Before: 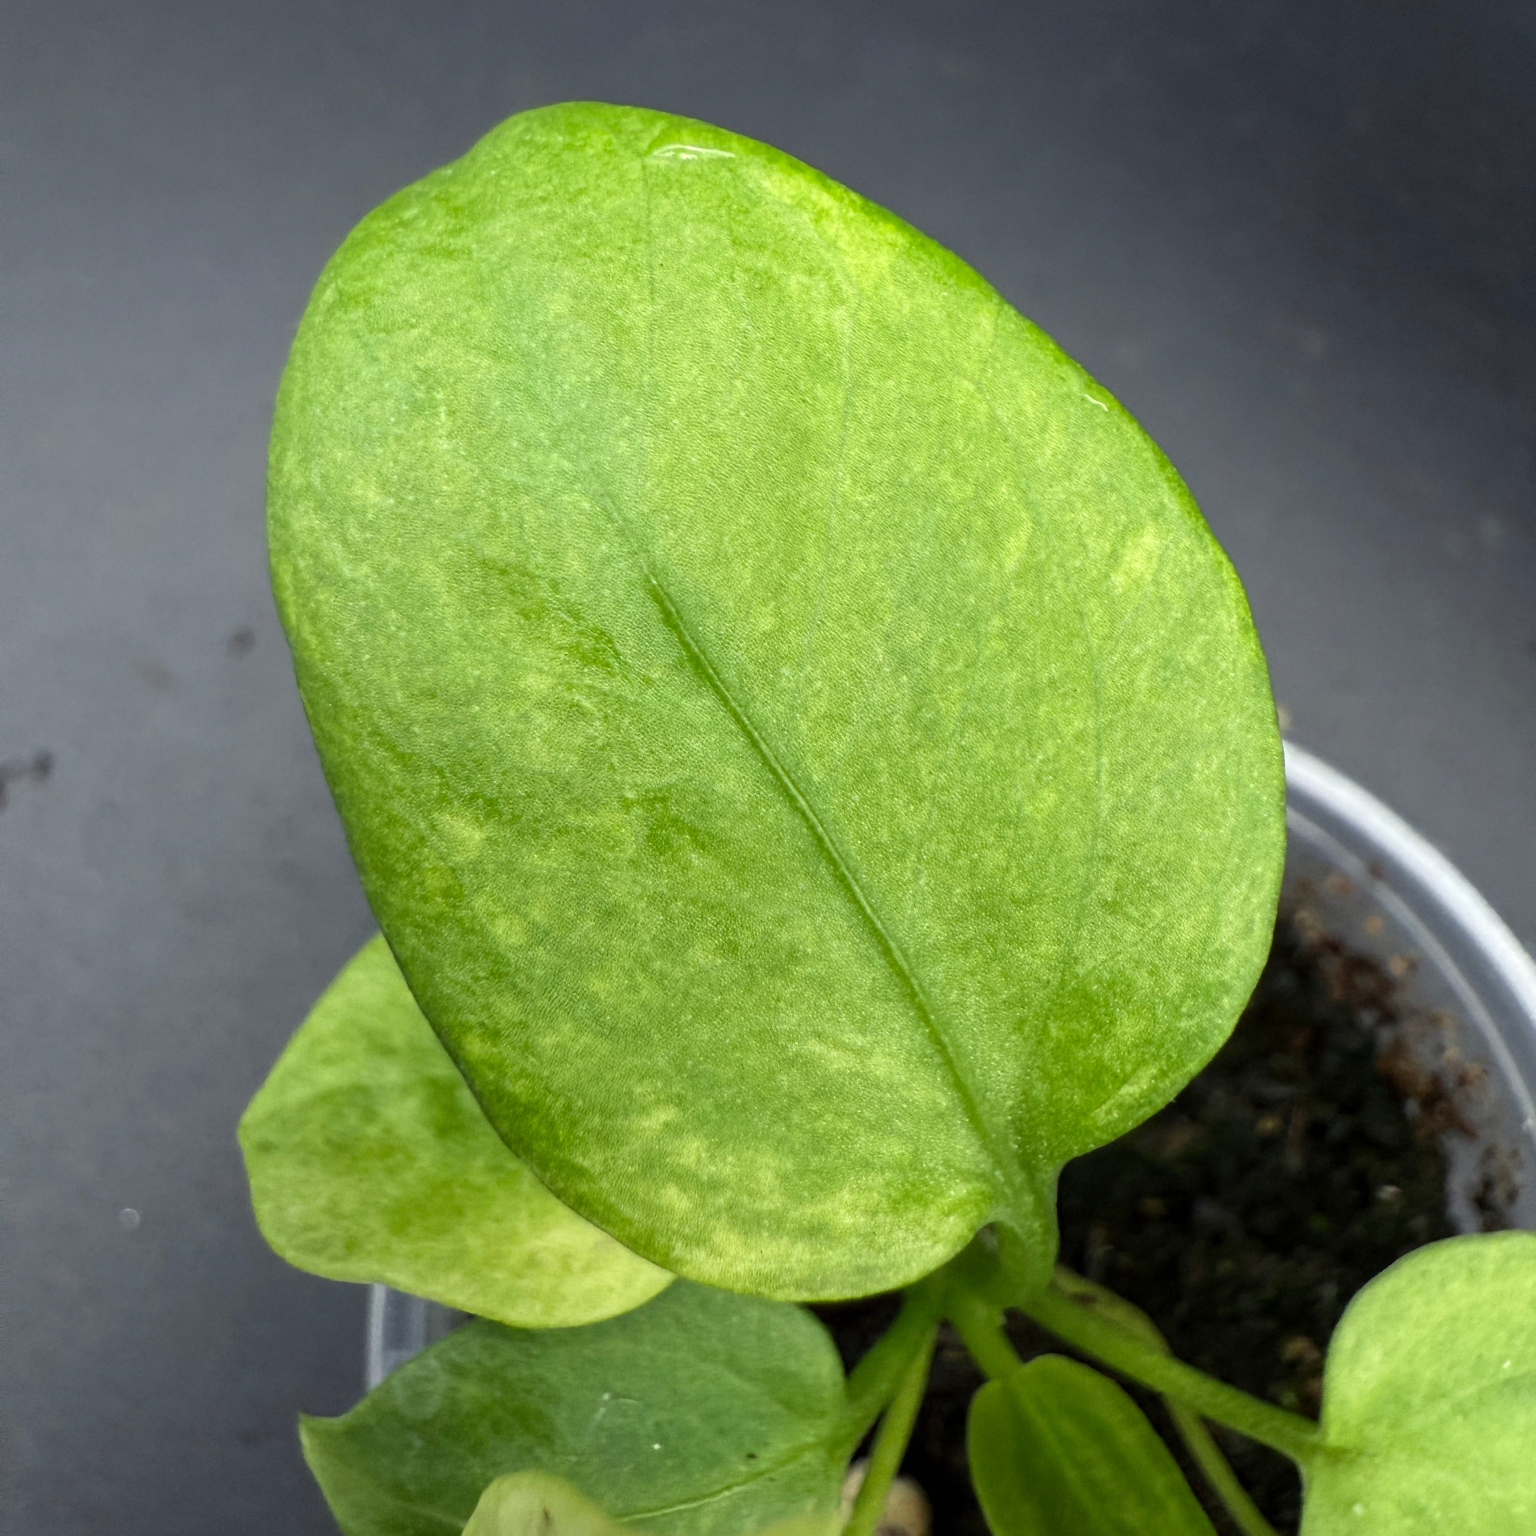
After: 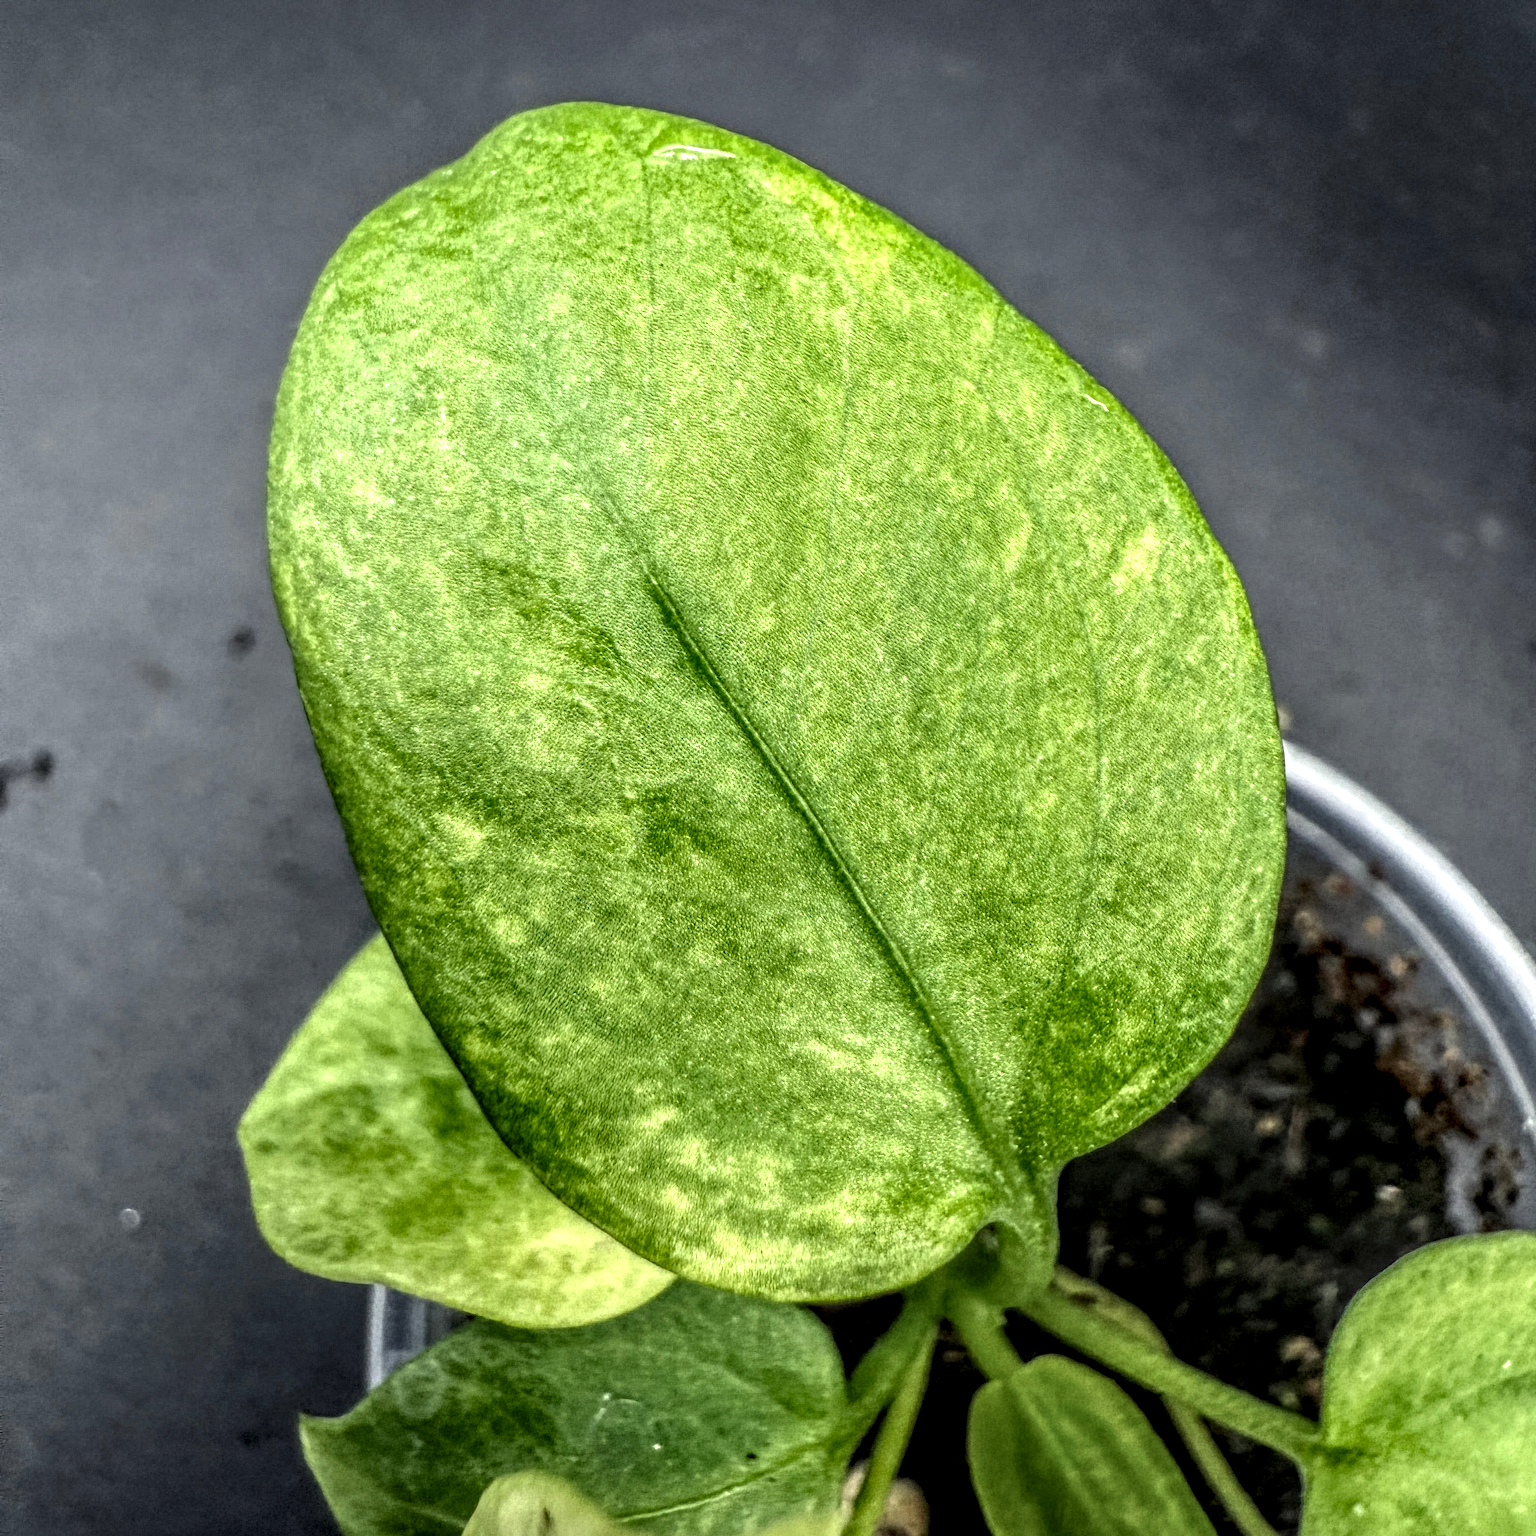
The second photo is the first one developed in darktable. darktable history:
local contrast: highlights 3%, shadows 0%, detail 298%, midtone range 0.304
